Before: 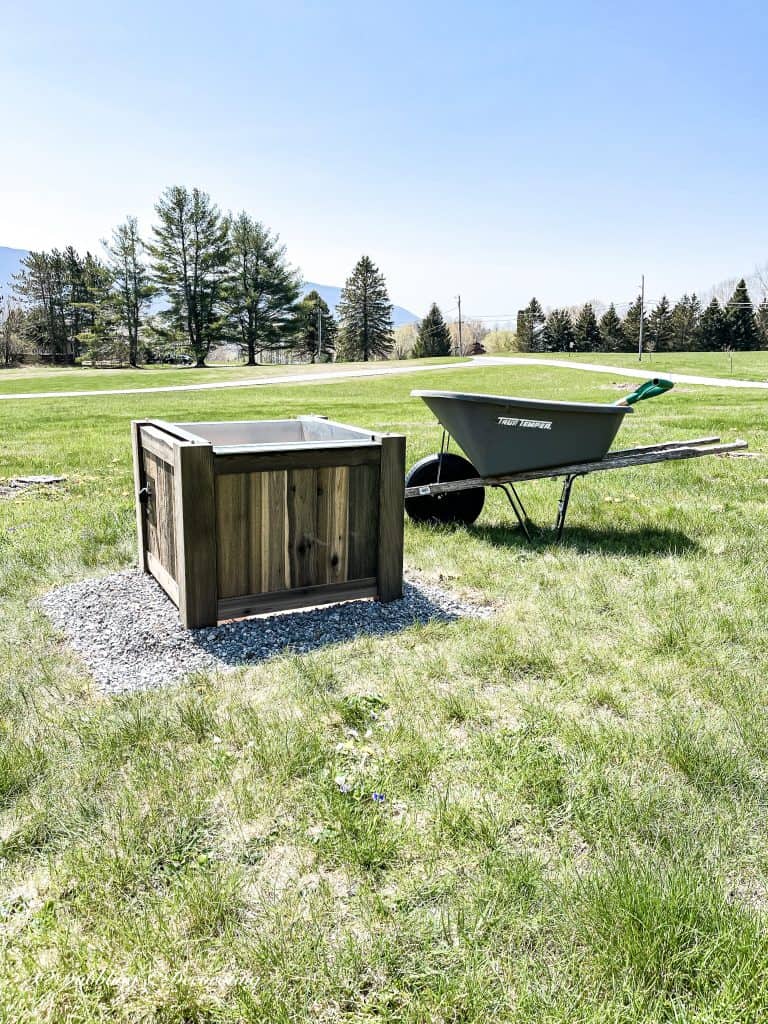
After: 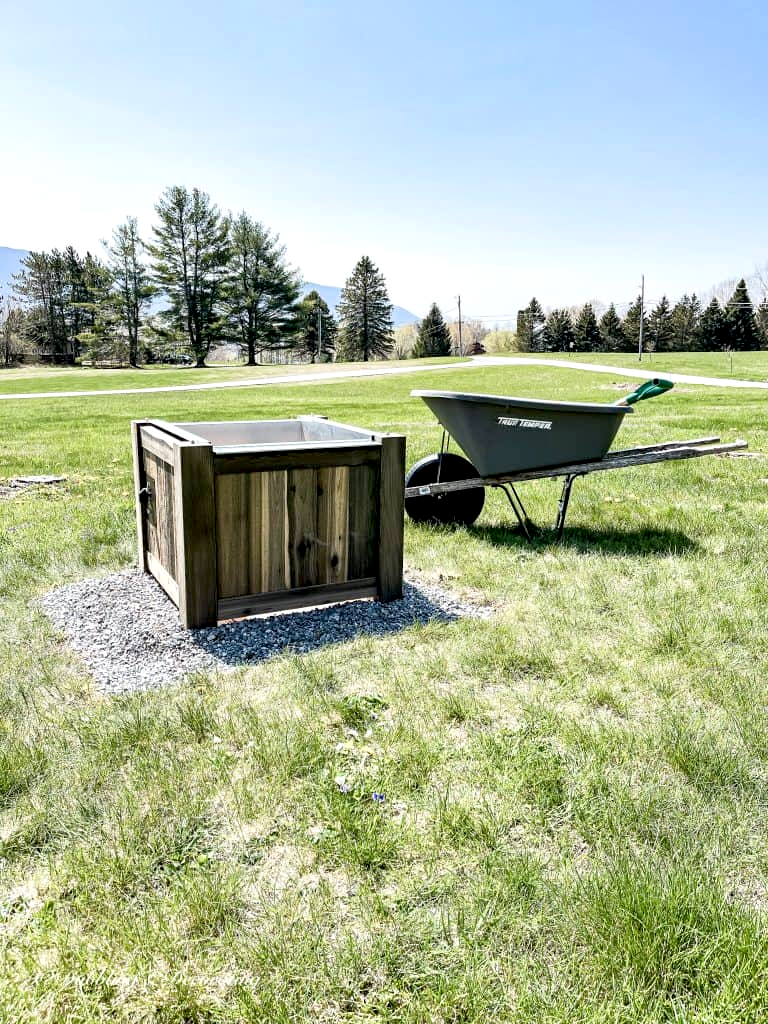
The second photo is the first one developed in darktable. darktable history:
exposure: black level correction 0.009, exposure 0.115 EV, compensate exposure bias true, compensate highlight preservation false
